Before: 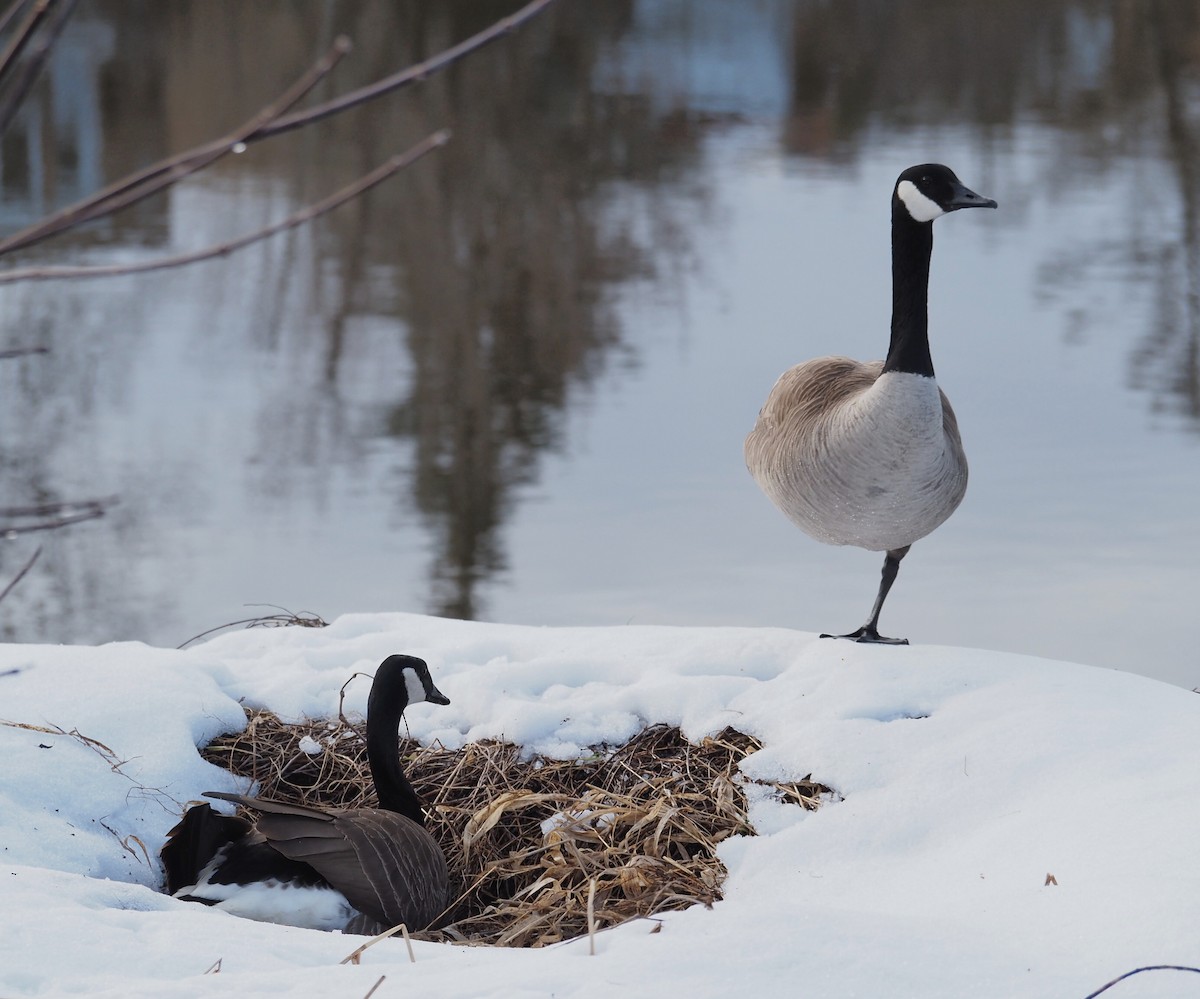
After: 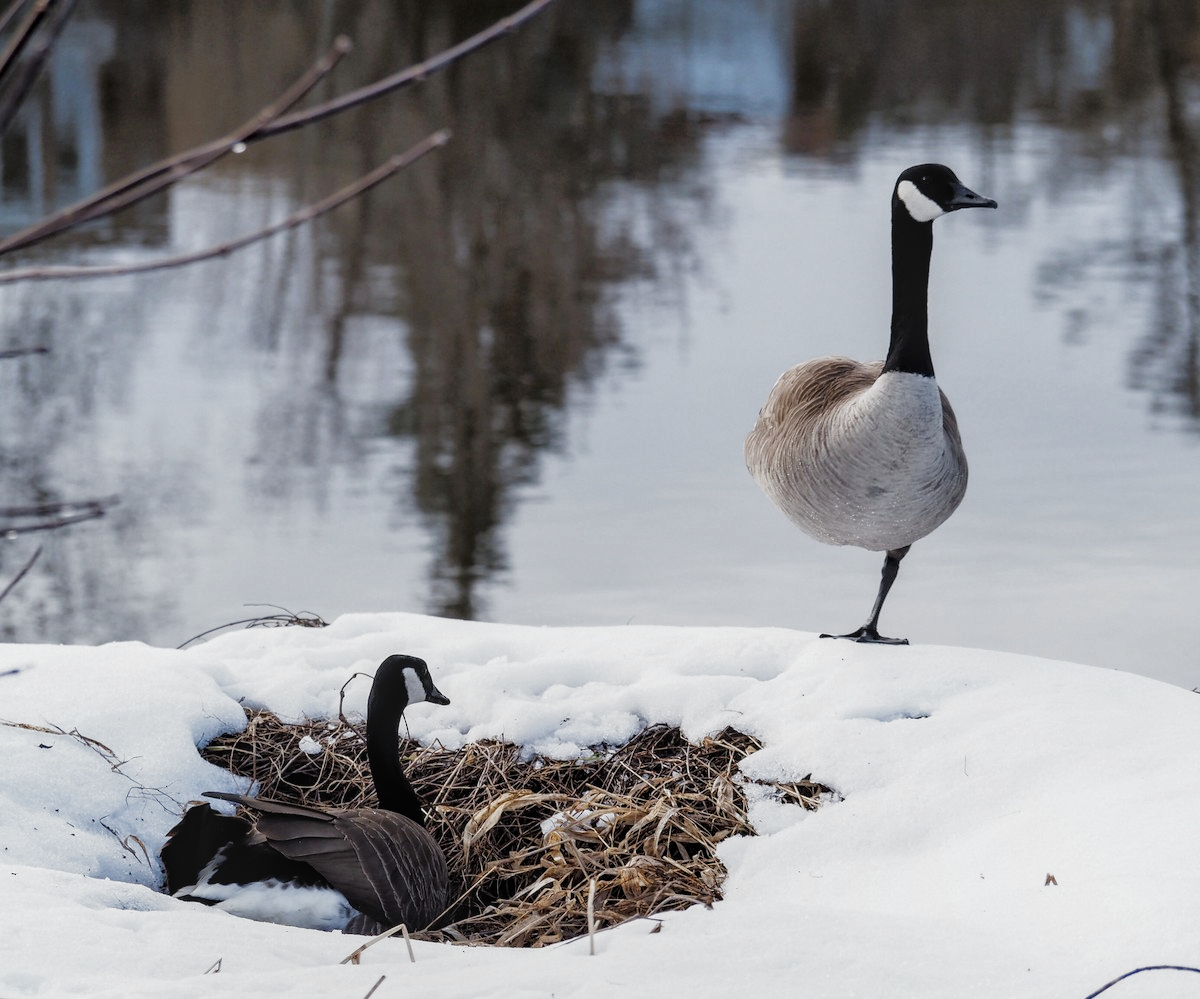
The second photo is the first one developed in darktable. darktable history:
filmic rgb: middle gray luminance 12.86%, black relative exposure -10.18 EV, white relative exposure 3.47 EV, threshold 3 EV, target black luminance 0%, hardness 5.8, latitude 44.9%, contrast 1.22, highlights saturation mix 4.87%, shadows ↔ highlights balance 27.48%, preserve chrominance RGB euclidean norm (legacy), color science v4 (2020), enable highlight reconstruction true
local contrast: on, module defaults
